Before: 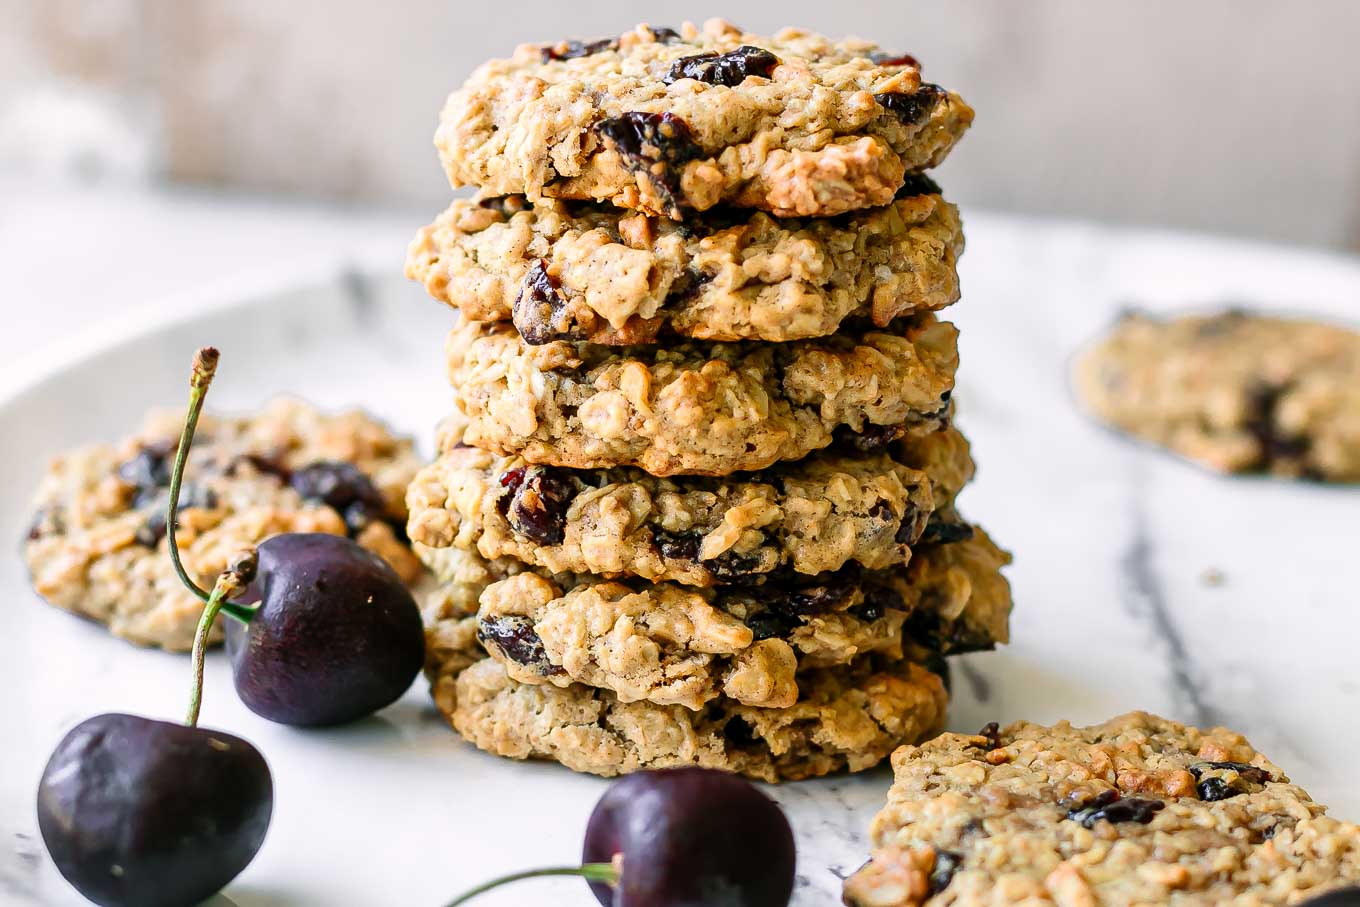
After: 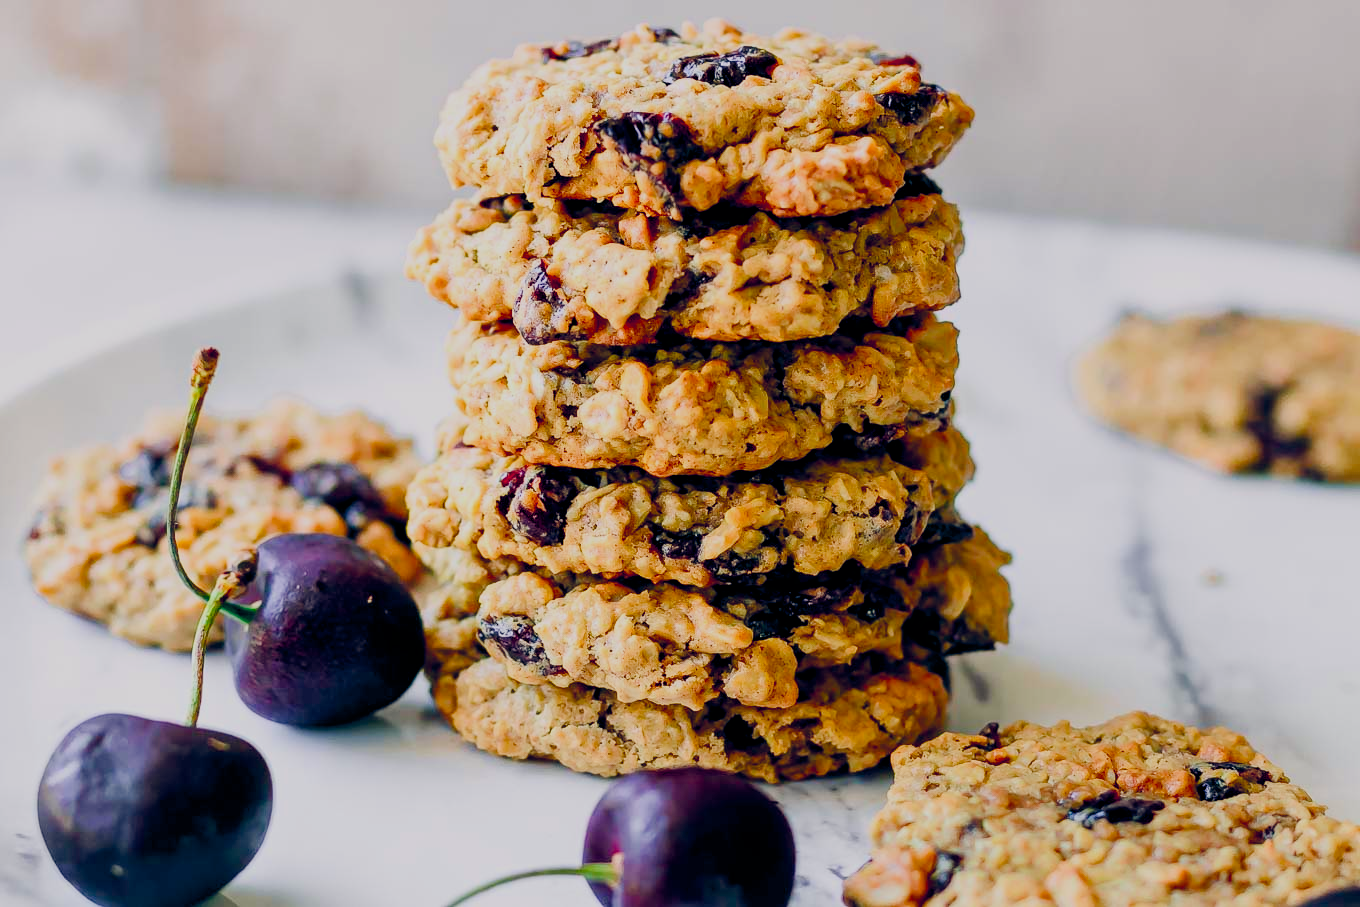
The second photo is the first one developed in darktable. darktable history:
color correction: highlights b* -0.002, saturation 1.15
filmic rgb: black relative exposure -7.65 EV, white relative exposure 4.56 EV, hardness 3.61
color balance rgb: global offset › chroma 0.255%, global offset › hue 256.14°, perceptual saturation grading › global saturation 20%, perceptual saturation grading › highlights -25.071%, perceptual saturation grading › shadows 49.273%, global vibrance 20%
